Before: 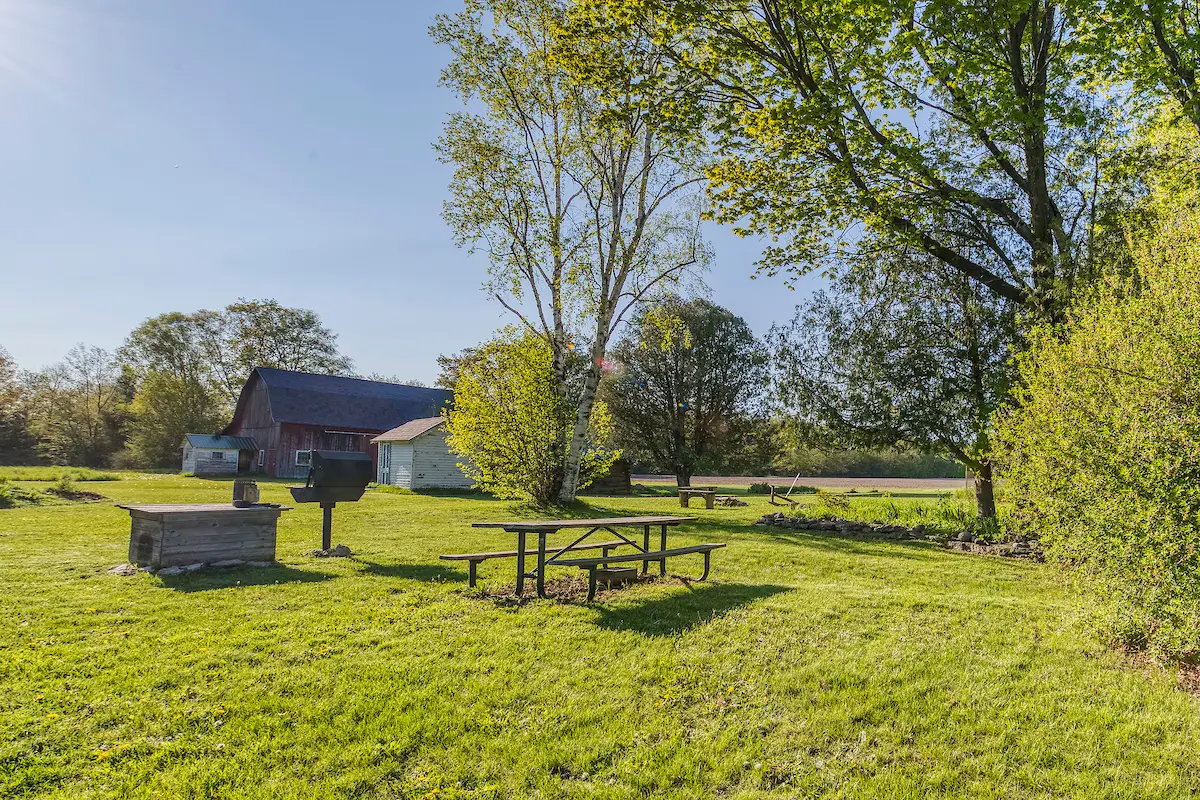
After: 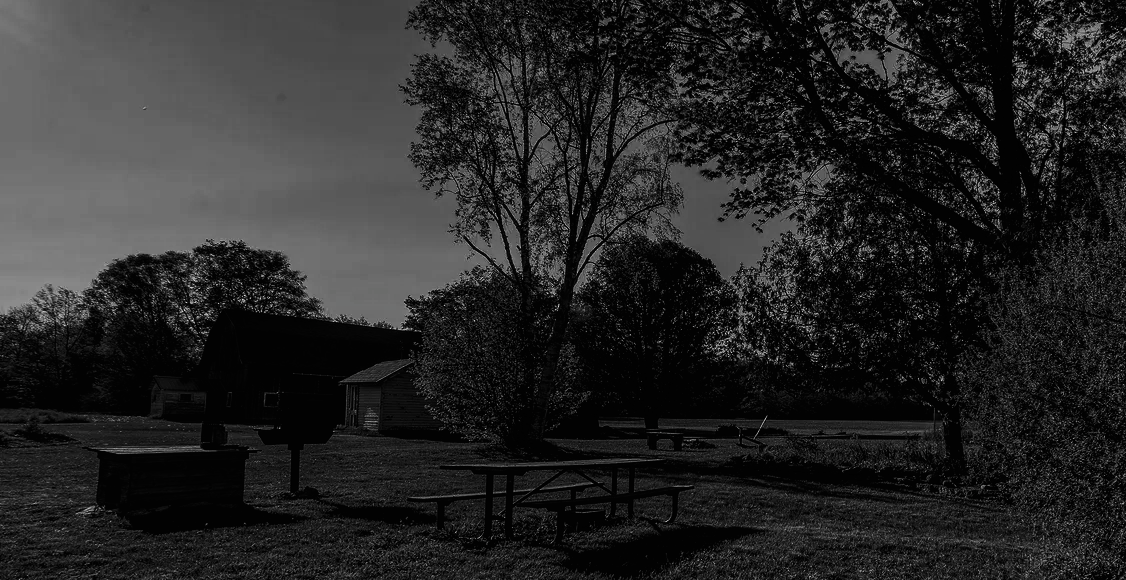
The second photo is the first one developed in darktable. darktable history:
color calibration: output gray [0.18, 0.41, 0.41, 0], gray › normalize channels true, illuminant same as pipeline (D50), adaptation XYZ, x 0.346, y 0.359, gamut compression 0
crop: left 2.737%, top 7.287%, right 3.421%, bottom 20.179%
contrast brightness saturation: brightness -1, saturation 1
color balance rgb: perceptual saturation grading › global saturation 10%, global vibrance 10%
base curve: curves: ch0 [(0, 0.02) (0.083, 0.036) (1, 1)], preserve colors none
